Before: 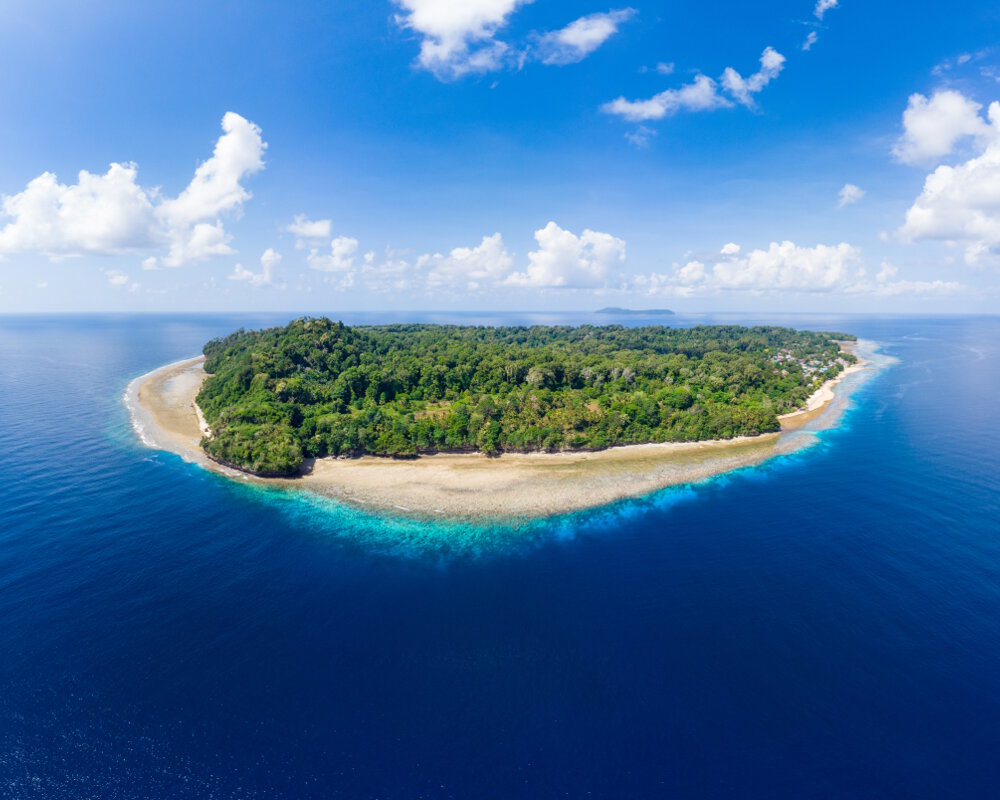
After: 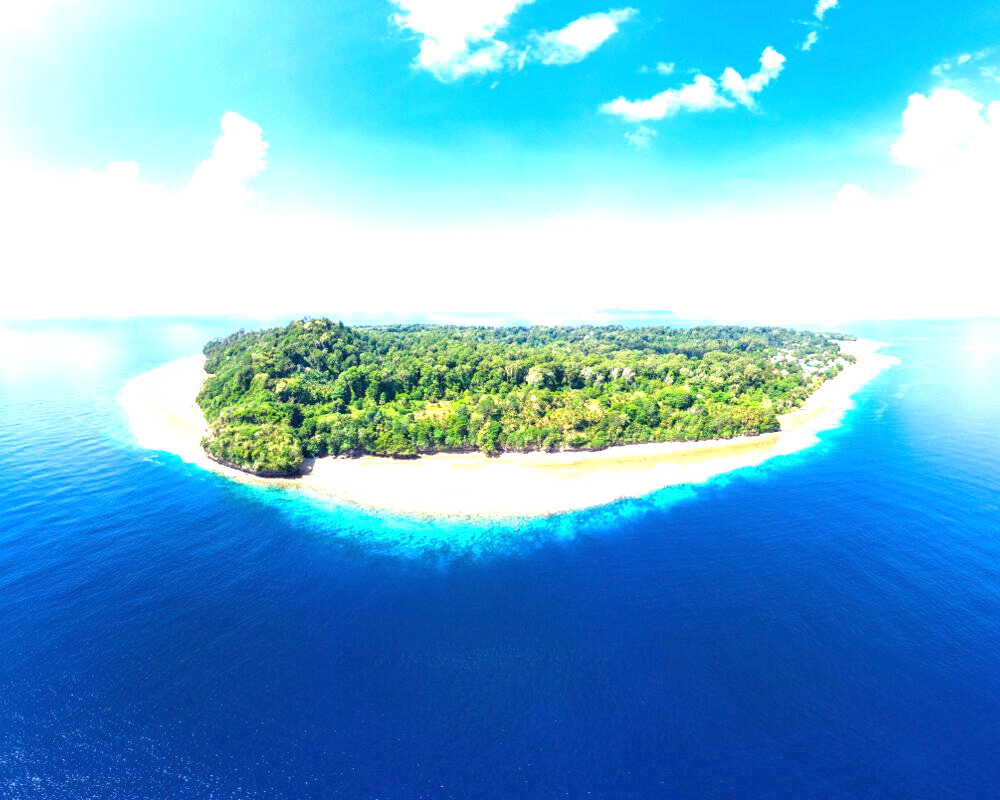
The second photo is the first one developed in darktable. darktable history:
exposure: black level correction 0, exposure 1.675 EV, compensate exposure bias true, compensate highlight preservation false
